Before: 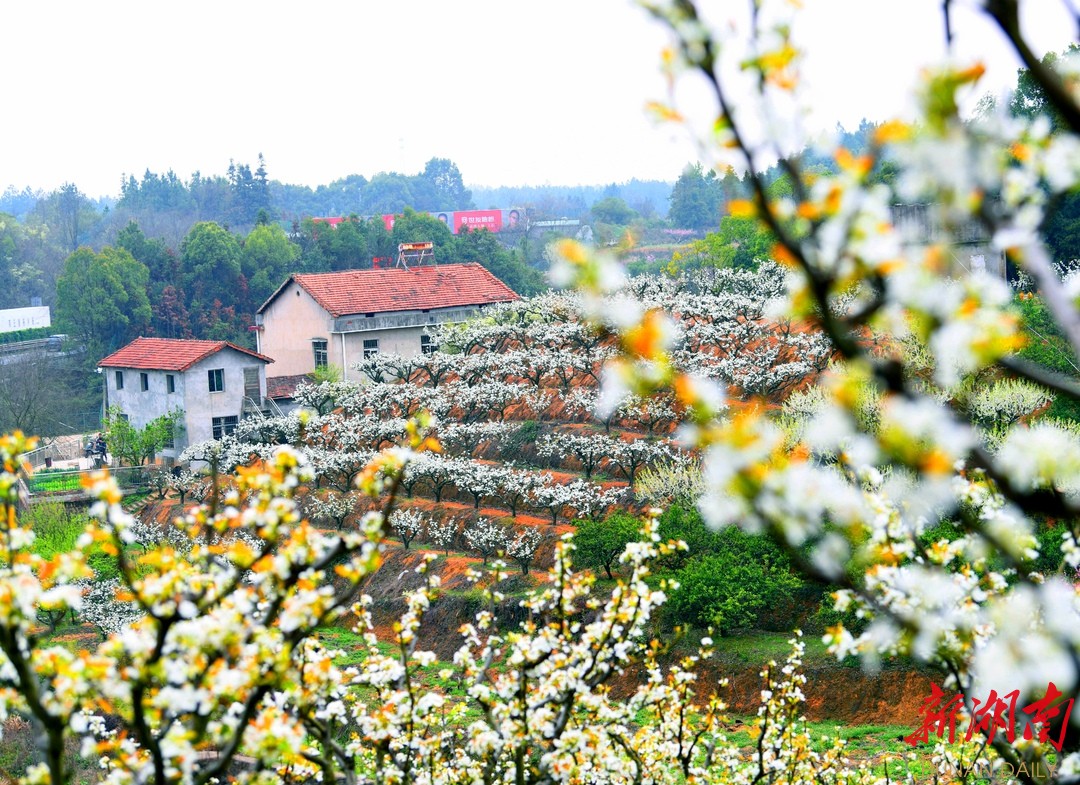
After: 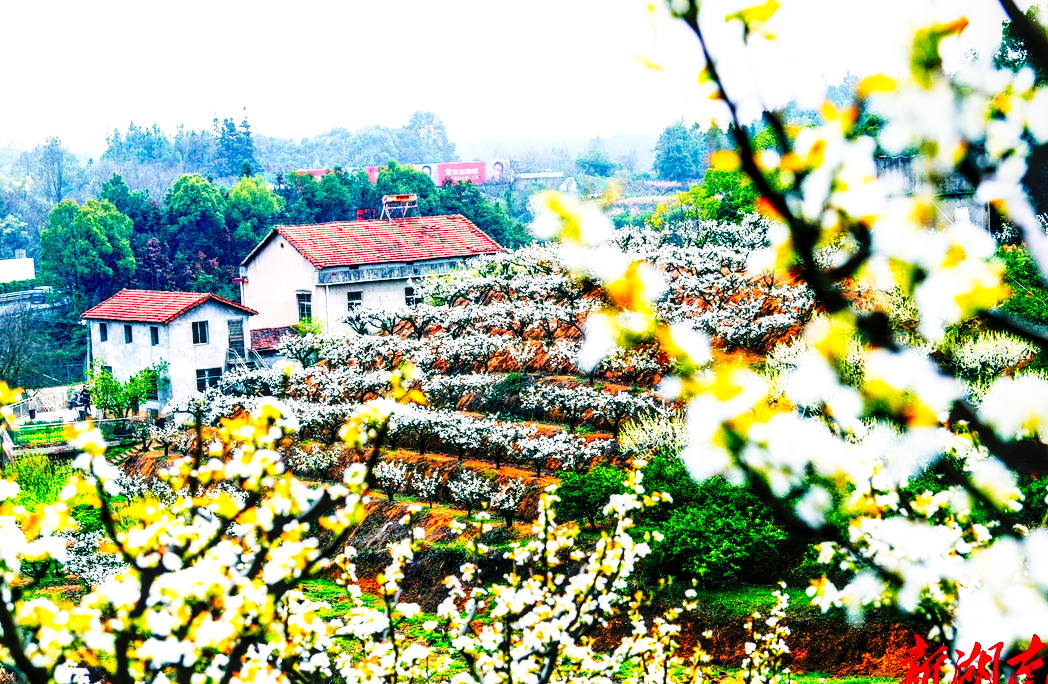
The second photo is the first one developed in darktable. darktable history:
tone curve: curves: ch0 [(0, 0) (0.003, 0.01) (0.011, 0.012) (0.025, 0.012) (0.044, 0.017) (0.069, 0.021) (0.1, 0.025) (0.136, 0.03) (0.177, 0.037) (0.224, 0.052) (0.277, 0.092) (0.335, 0.16) (0.399, 0.3) (0.468, 0.463) (0.543, 0.639) (0.623, 0.796) (0.709, 0.904) (0.801, 0.962) (0.898, 0.988) (1, 1)], preserve colors none
crop: left 1.507%, top 6.147%, right 1.379%, bottom 6.637%
local contrast: detail 150%
velvia: on, module defaults
